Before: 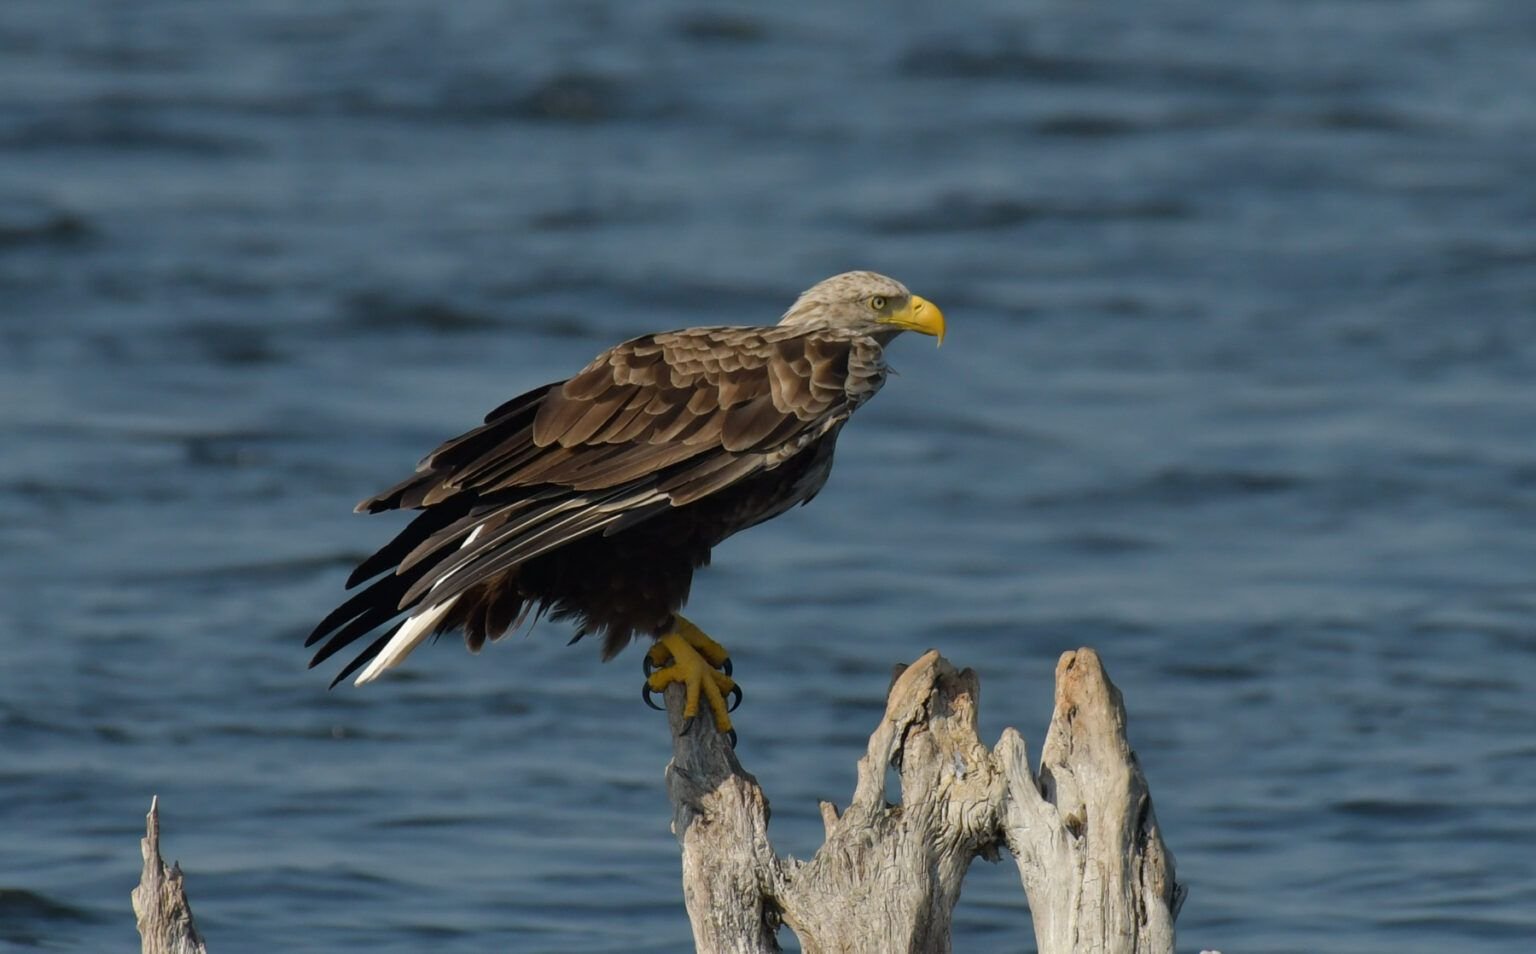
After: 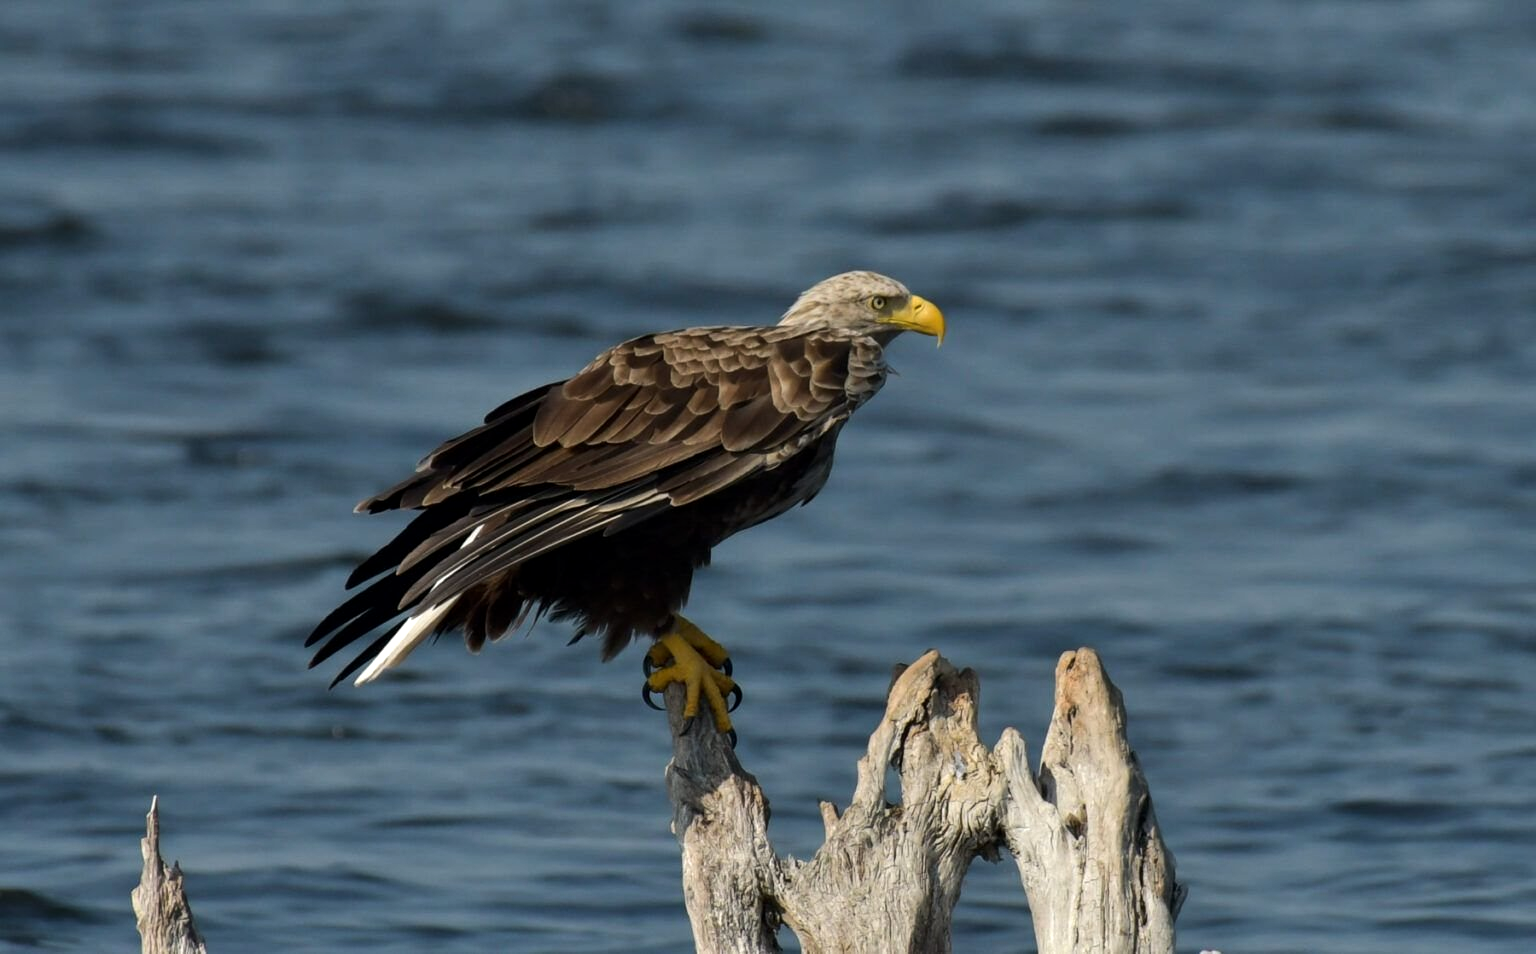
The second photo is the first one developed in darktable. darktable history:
local contrast: highlights 61%, shadows 106%, detail 107%, midtone range 0.529
tone equalizer: -8 EV -0.417 EV, -7 EV -0.389 EV, -6 EV -0.333 EV, -5 EV -0.222 EV, -3 EV 0.222 EV, -2 EV 0.333 EV, -1 EV 0.389 EV, +0 EV 0.417 EV, edges refinement/feathering 500, mask exposure compensation -1.57 EV, preserve details no
